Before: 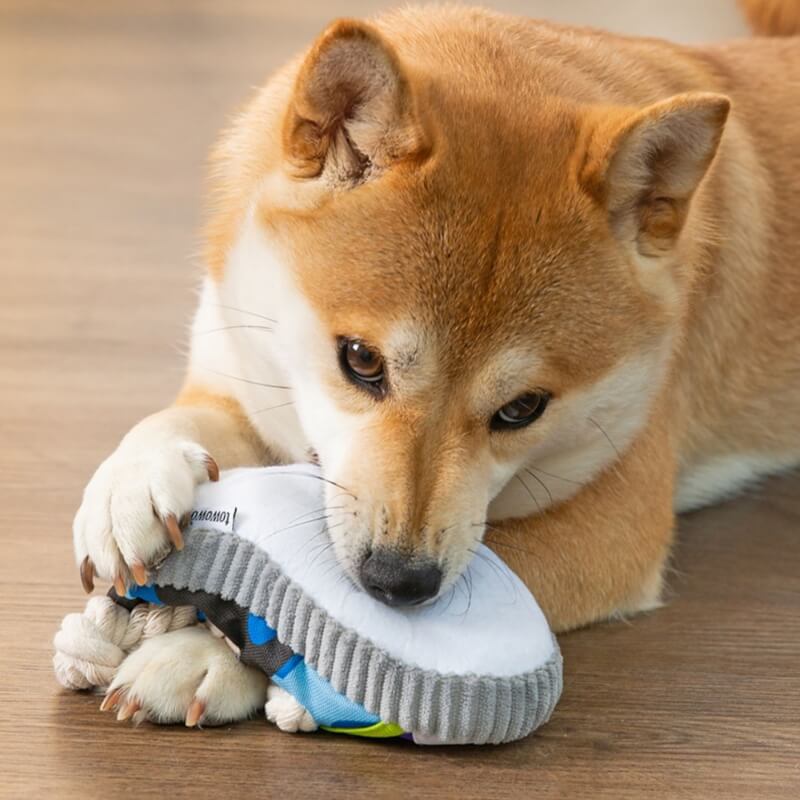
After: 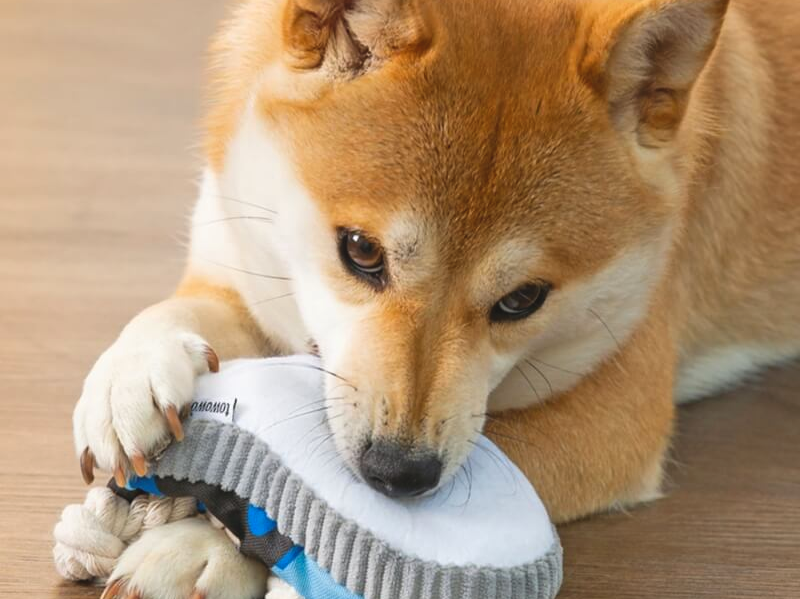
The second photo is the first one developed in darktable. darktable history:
crop: top 13.729%, bottom 11.366%
color balance rgb: global offset › luminance 0.738%, perceptual saturation grading › global saturation 9.858%
